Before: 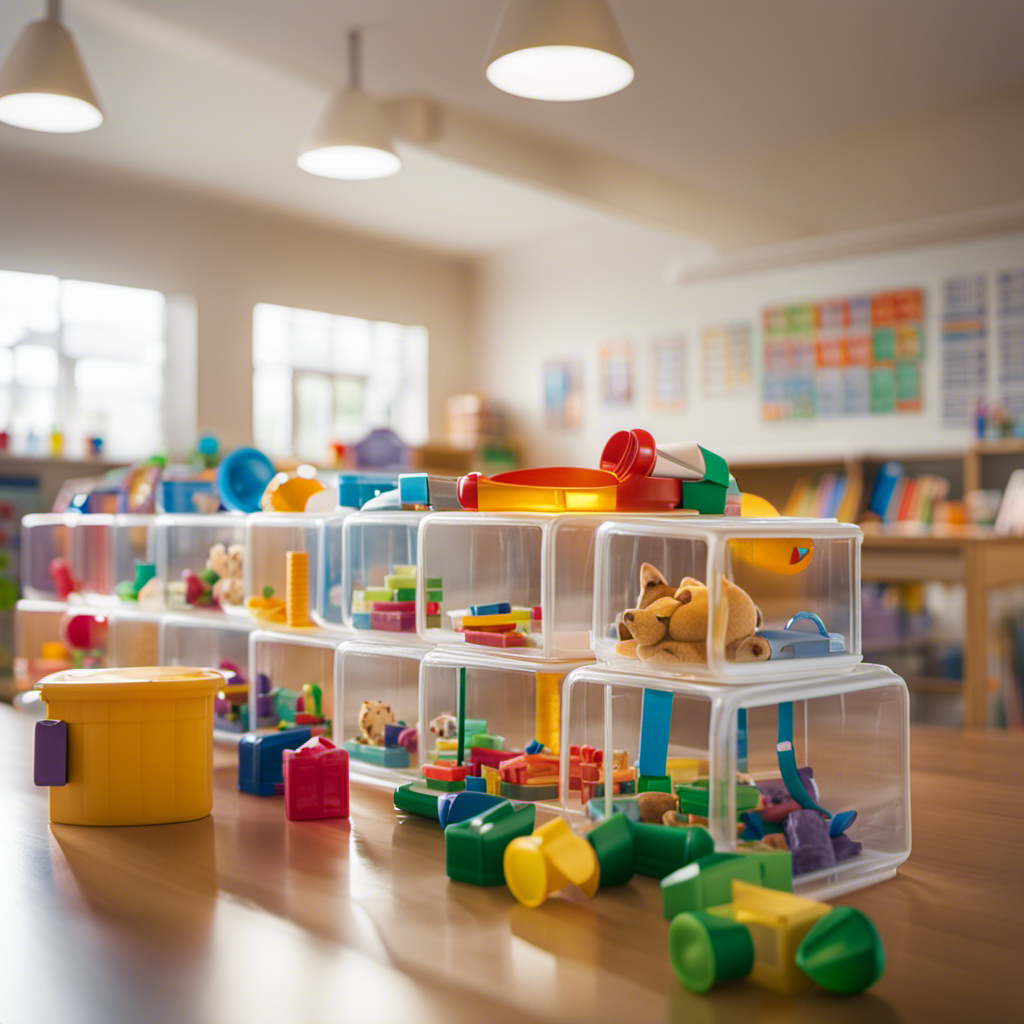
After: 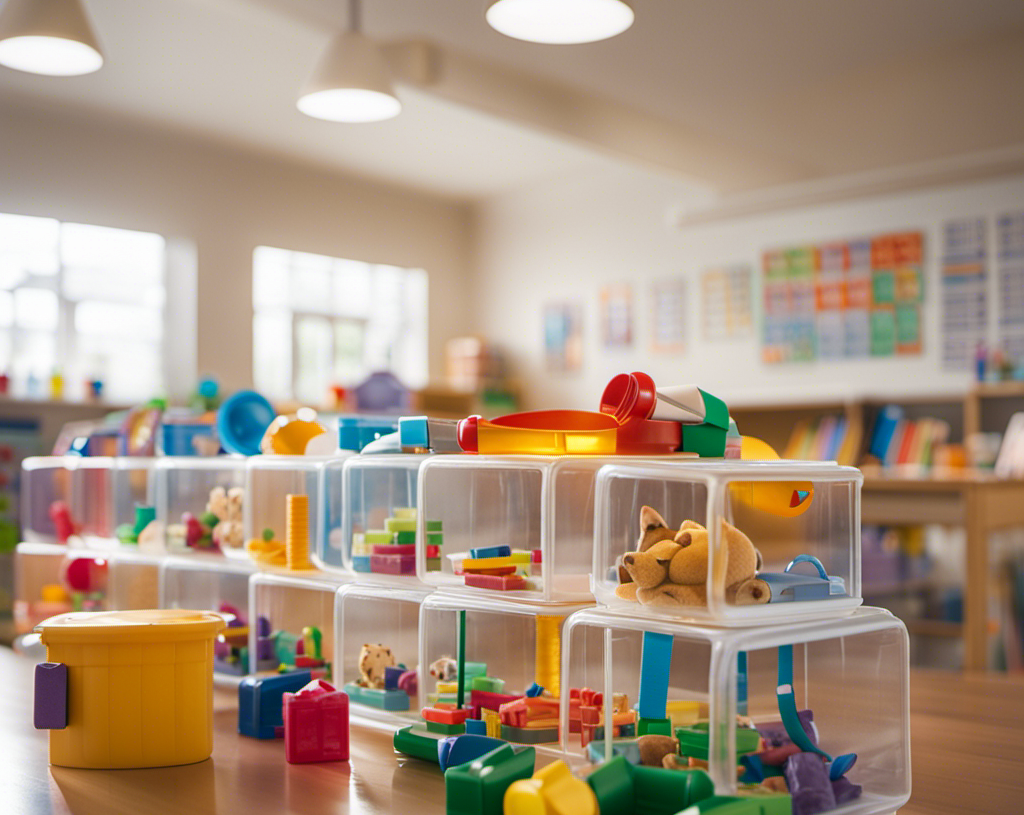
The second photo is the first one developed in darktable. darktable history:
crop and rotate: top 5.652%, bottom 14.751%
